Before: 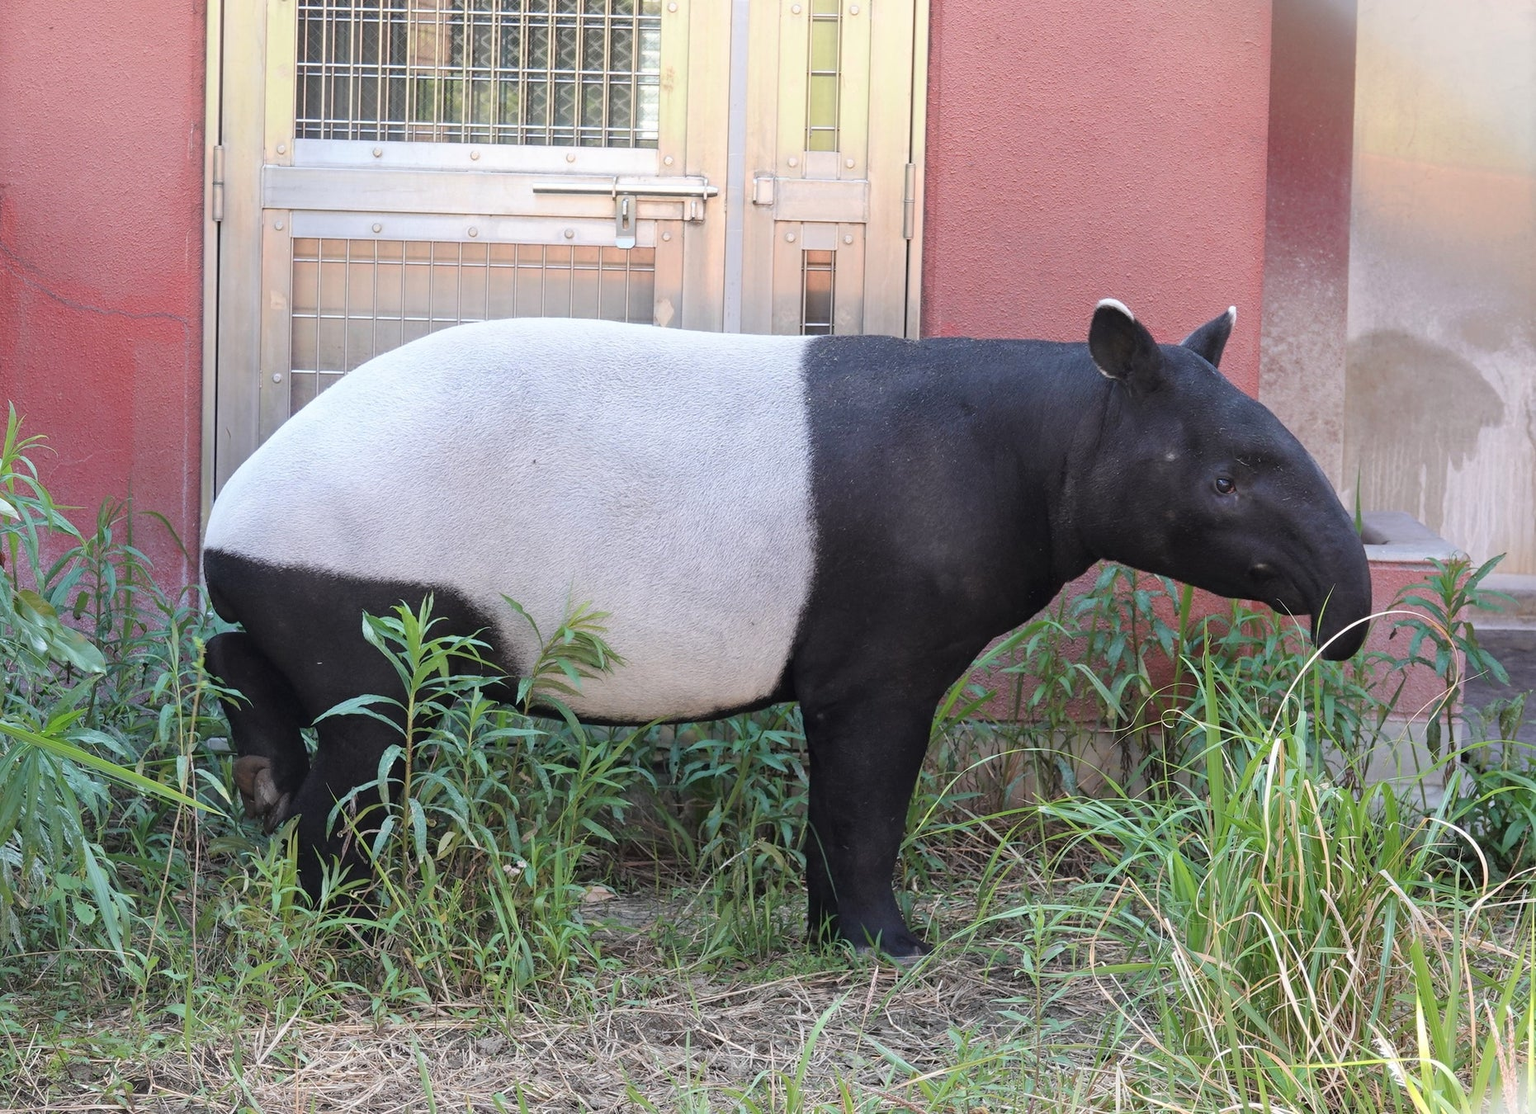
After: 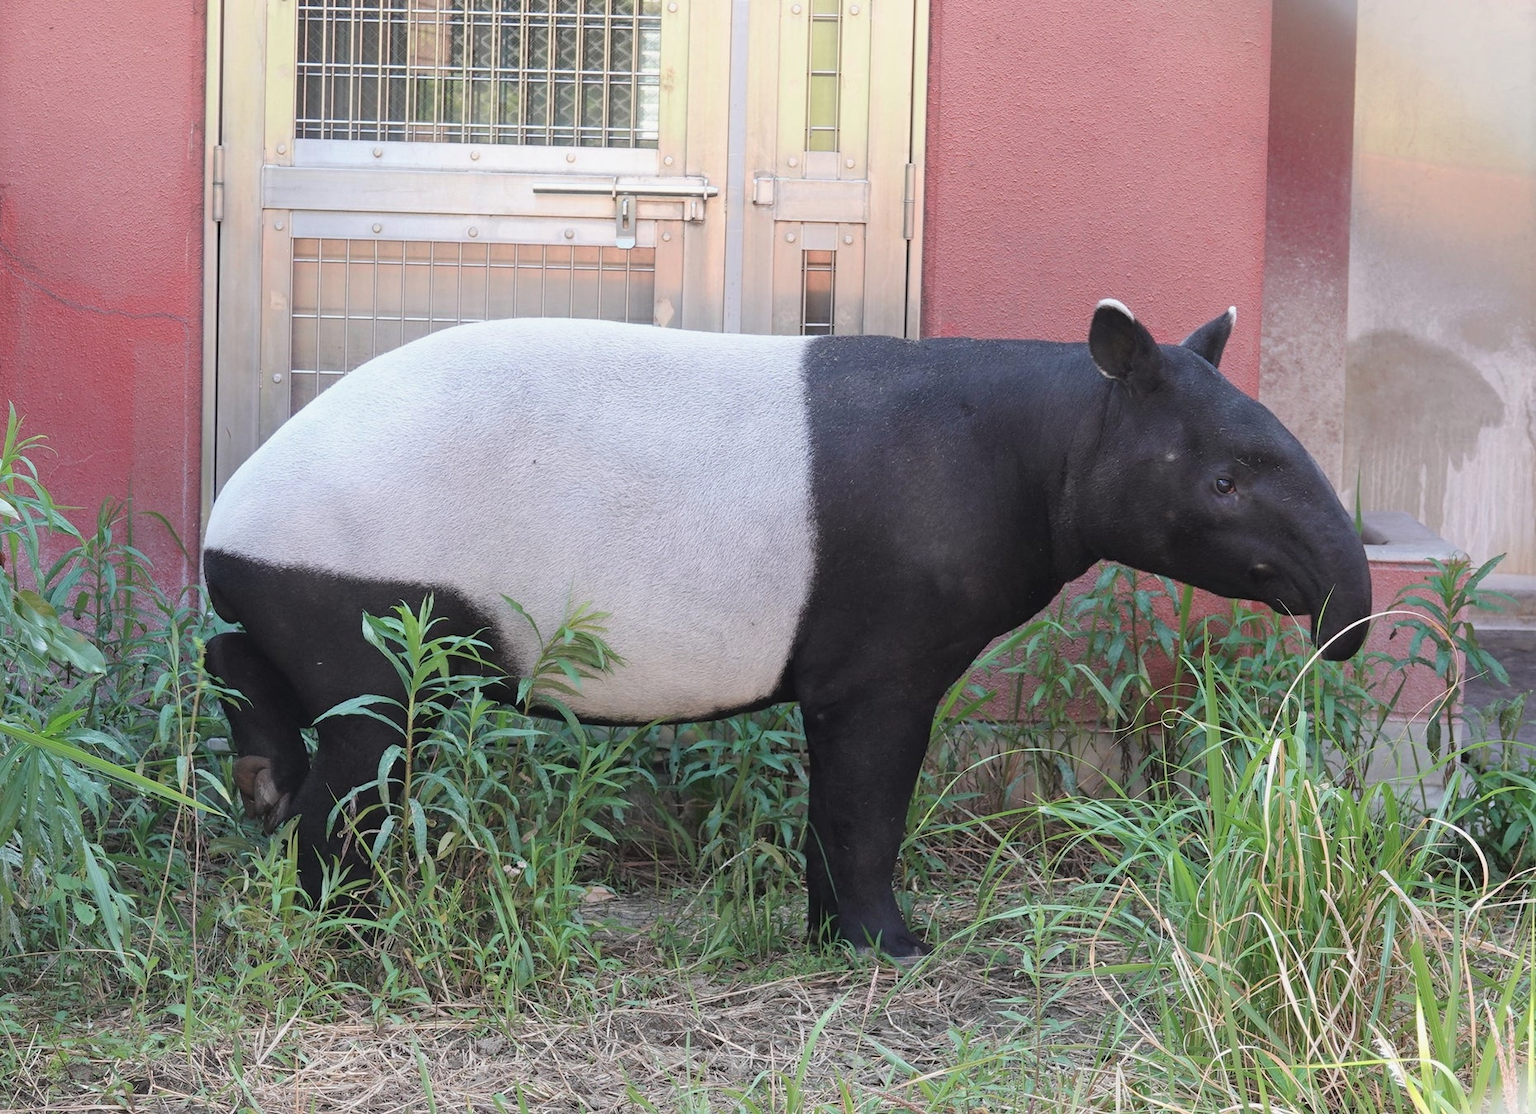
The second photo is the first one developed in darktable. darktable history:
rgb levels: preserve colors max RGB
color contrast: green-magenta contrast 1.69, blue-yellow contrast 1.49
contrast brightness saturation: contrast -0.05, saturation -0.41
